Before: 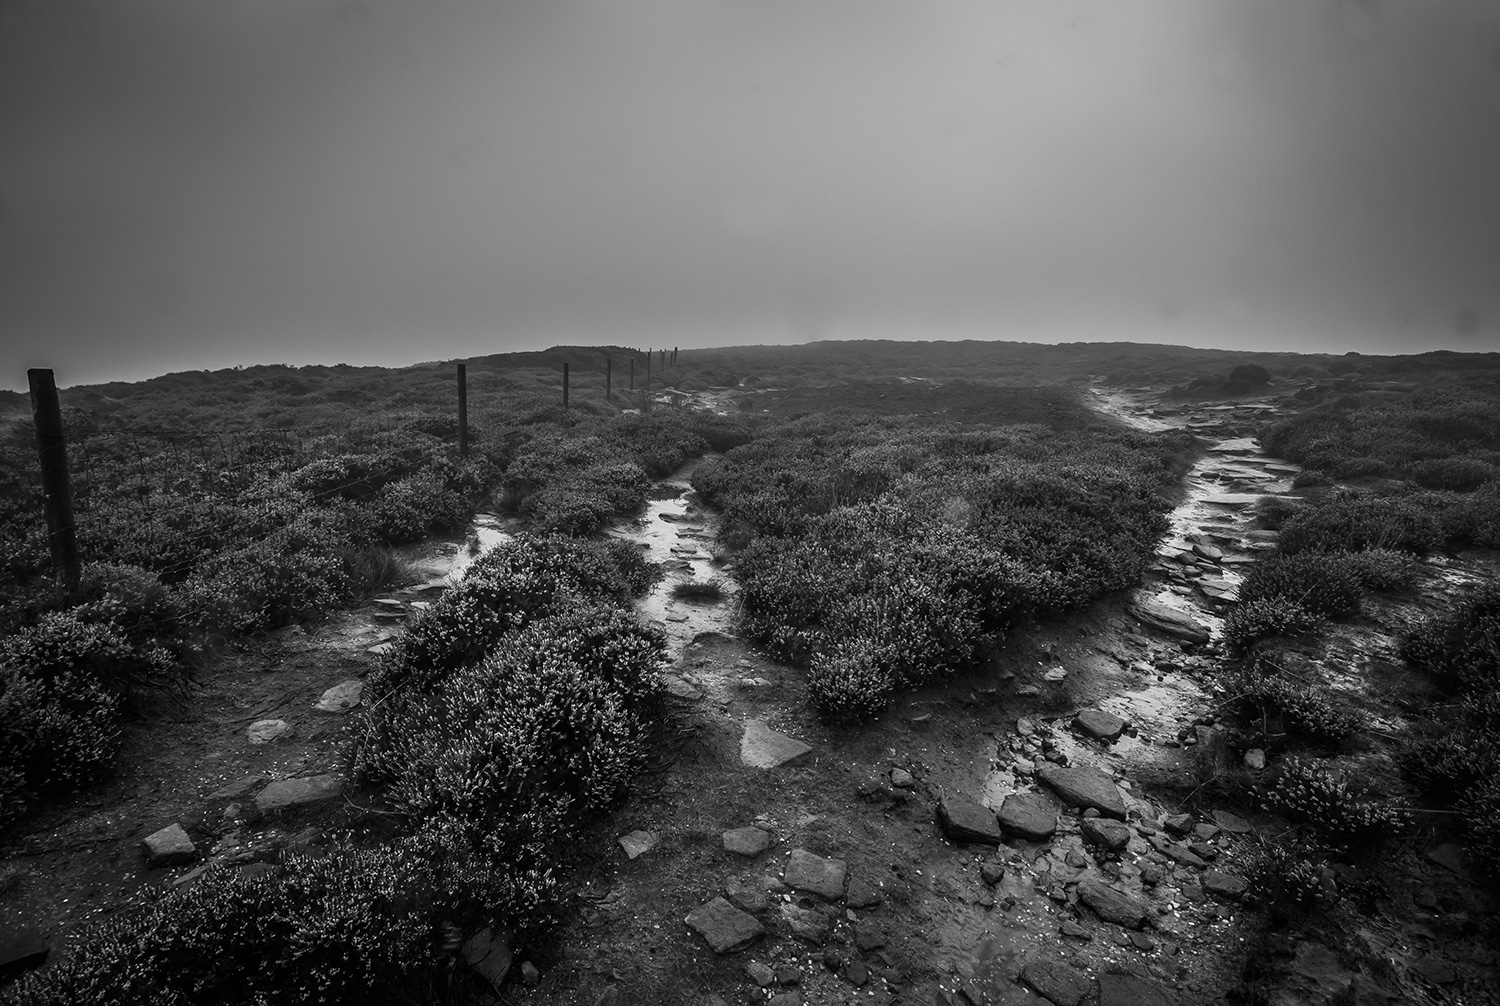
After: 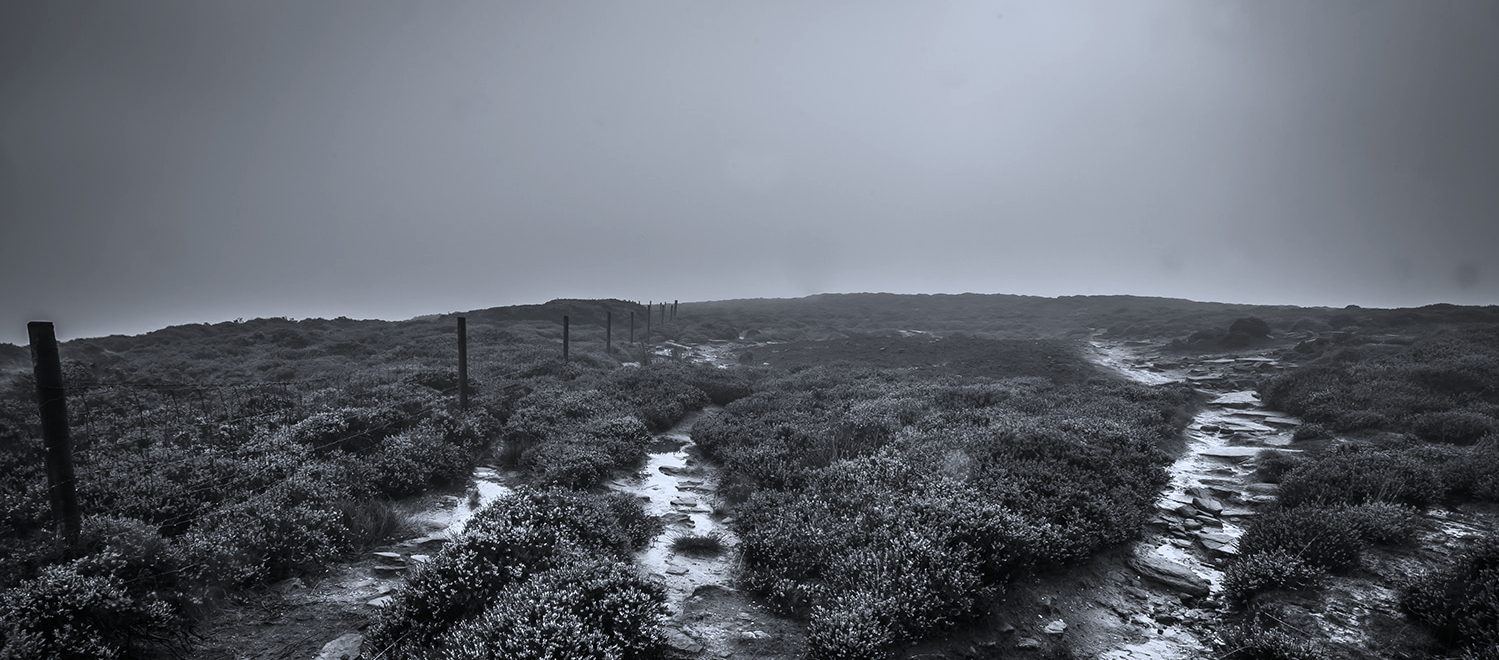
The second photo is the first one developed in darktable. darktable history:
white balance: red 0.954, blue 1.079
levels: mode automatic, black 0.023%, white 99.97%, levels [0.062, 0.494, 0.925]
crop and rotate: top 4.848%, bottom 29.503%
